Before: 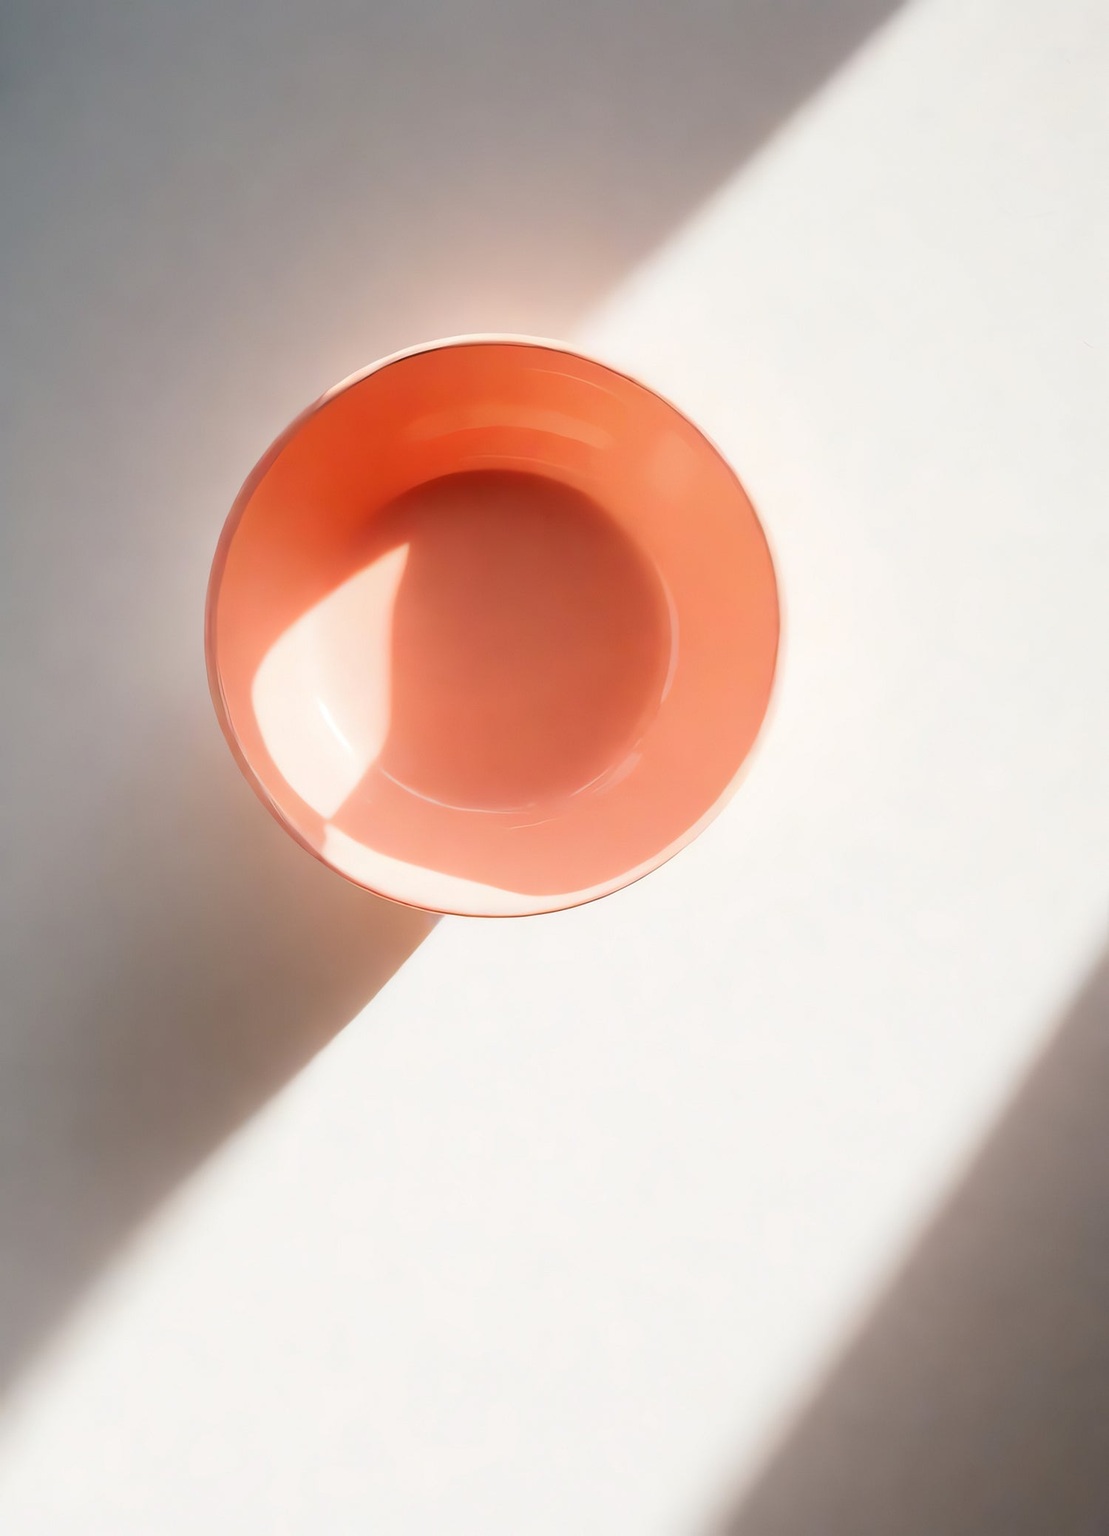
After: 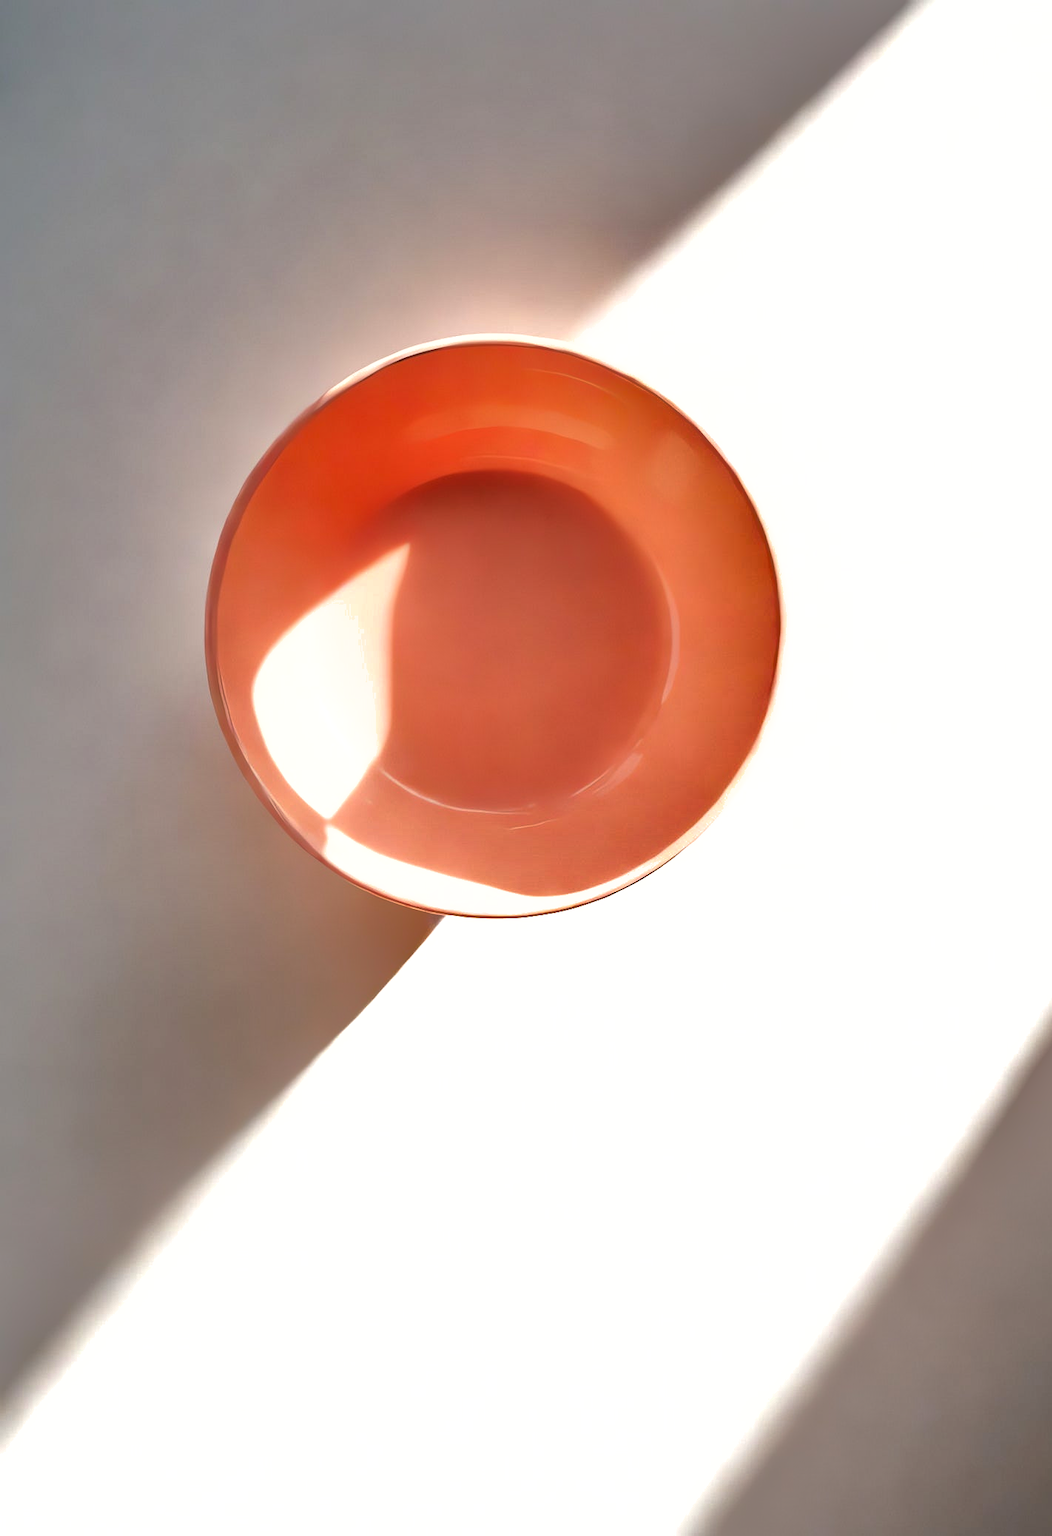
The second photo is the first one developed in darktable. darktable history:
tone equalizer: -8 EV -0.417 EV, -7 EV -0.389 EV, -6 EV -0.333 EV, -5 EV -0.222 EV, -3 EV 0.222 EV, -2 EV 0.333 EV, -1 EV 0.389 EV, +0 EV 0.417 EV, edges refinement/feathering 500, mask exposure compensation -1.57 EV, preserve details no
shadows and highlights: shadows 25, highlights -70
crop and rotate: right 5.167%
